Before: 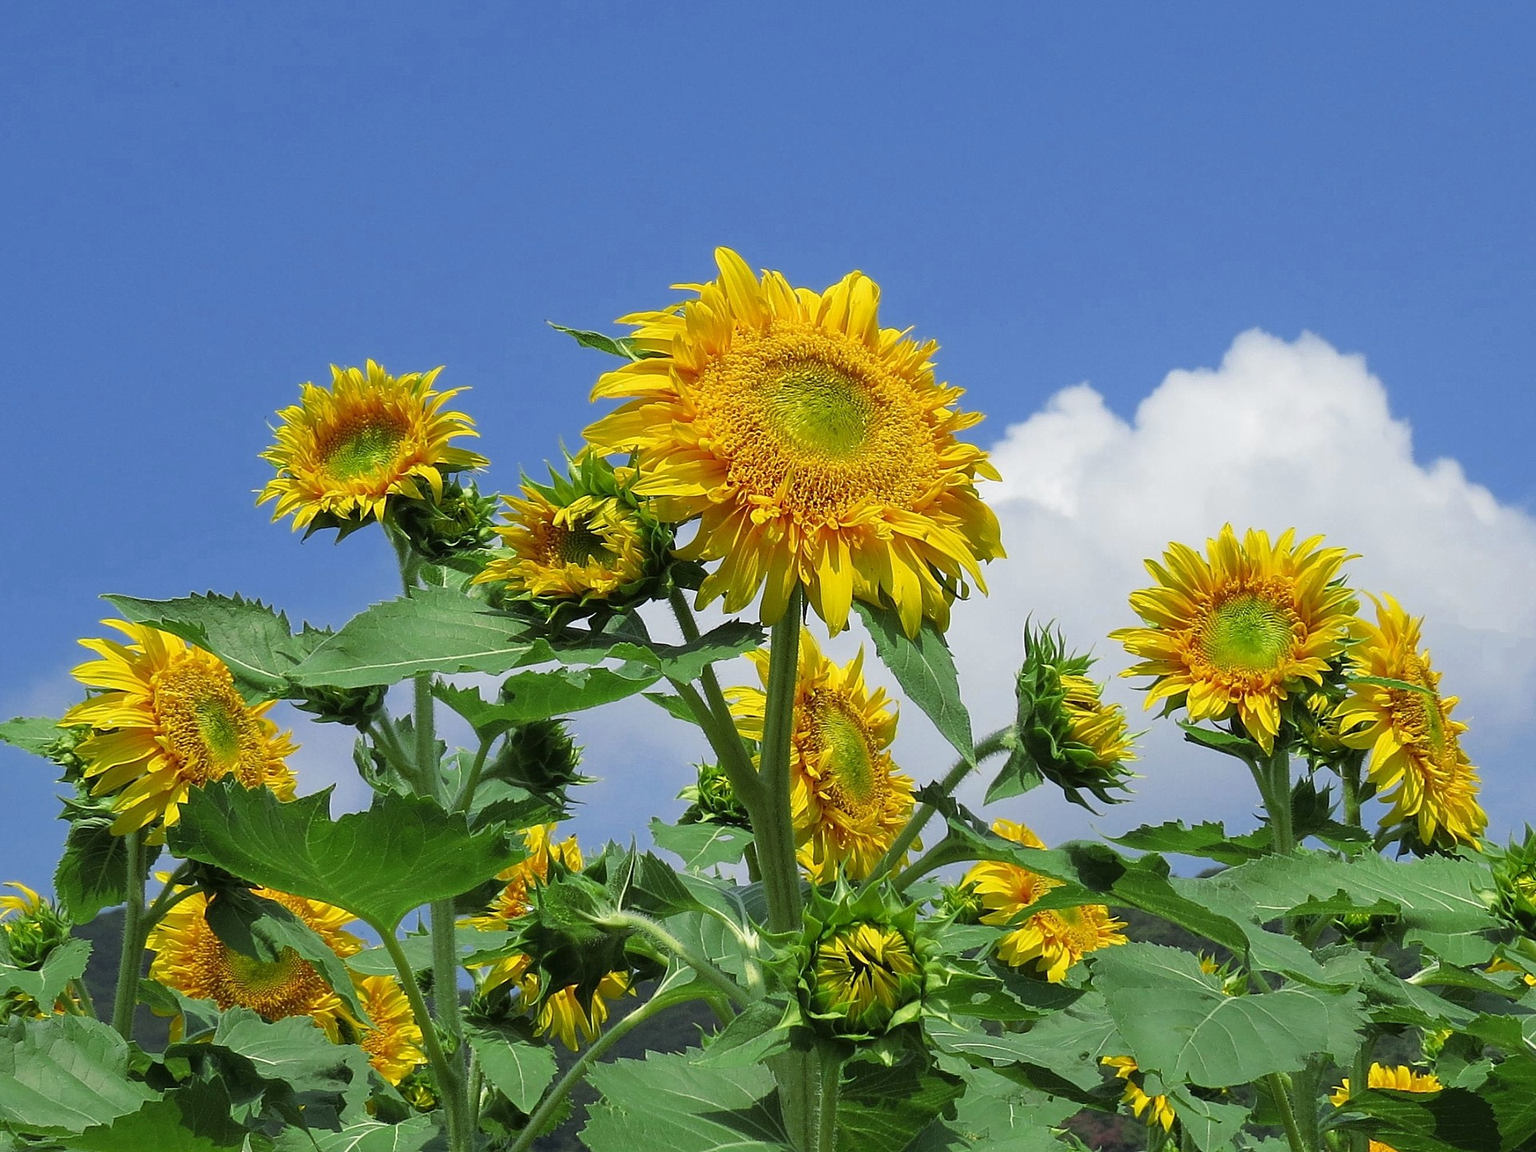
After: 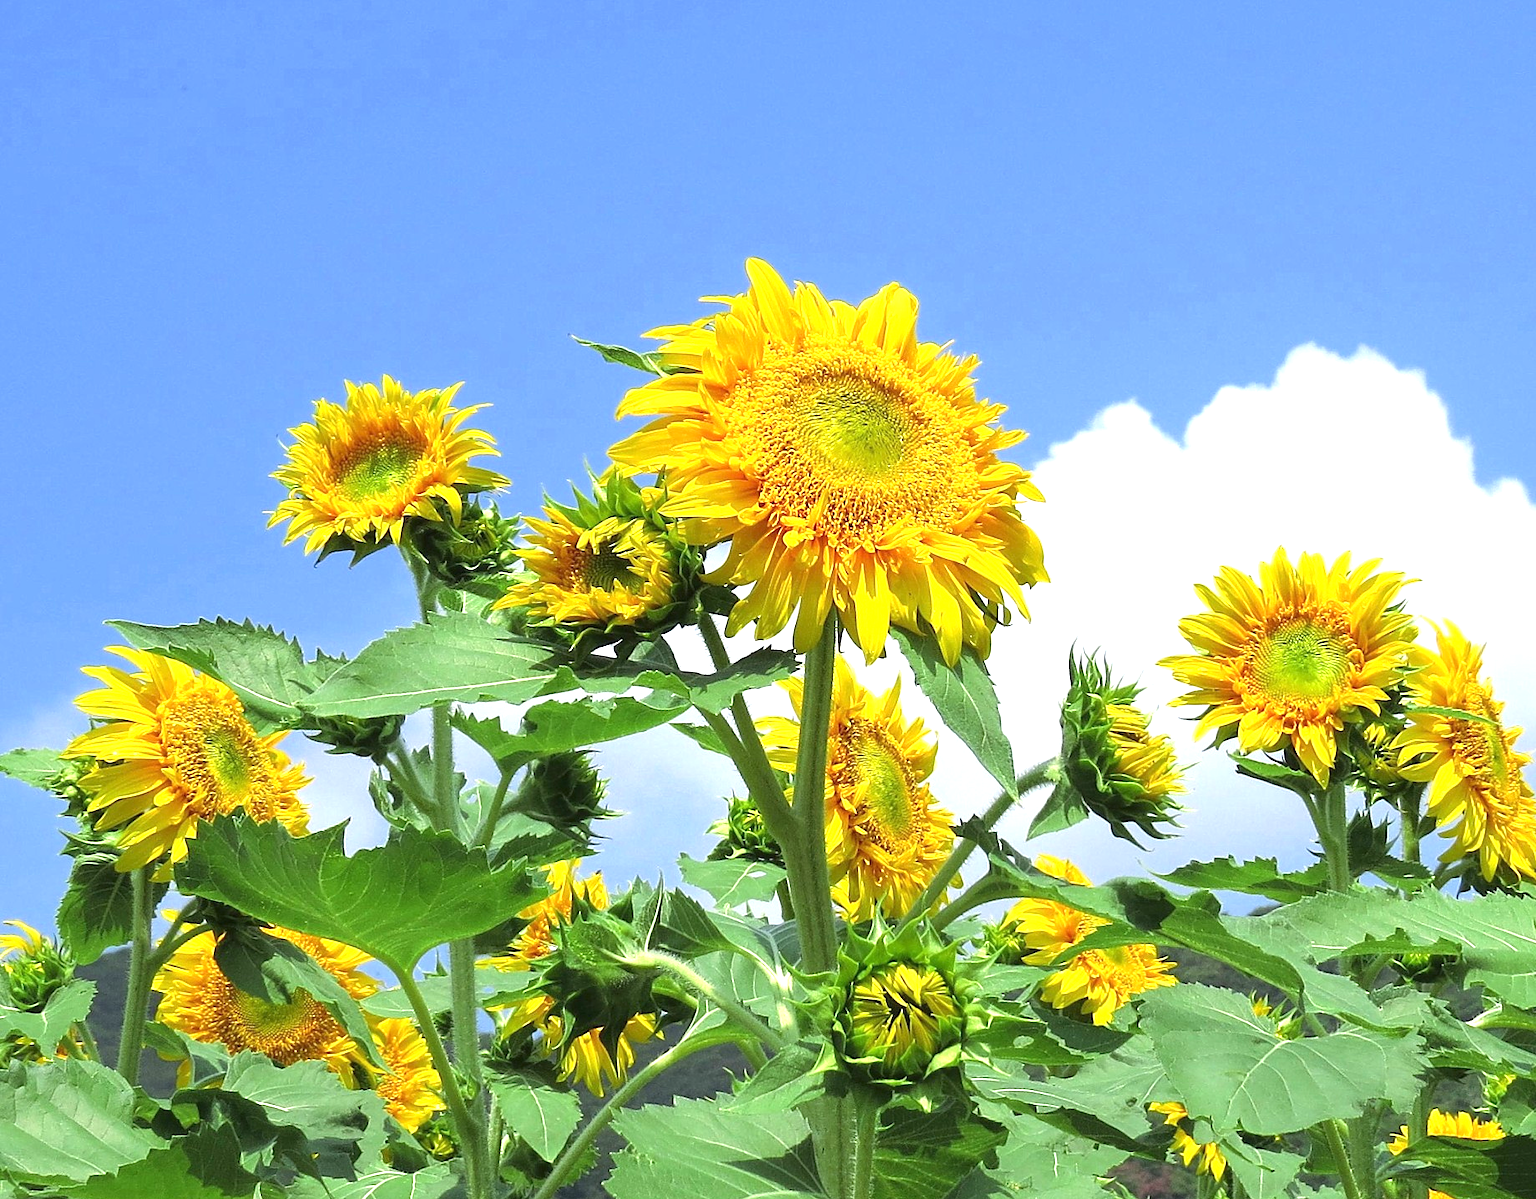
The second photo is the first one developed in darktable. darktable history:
exposure: black level correction 0, exposure 1.098 EV, compensate exposure bias true, compensate highlight preservation false
crop: right 3.966%, bottom 0.017%
